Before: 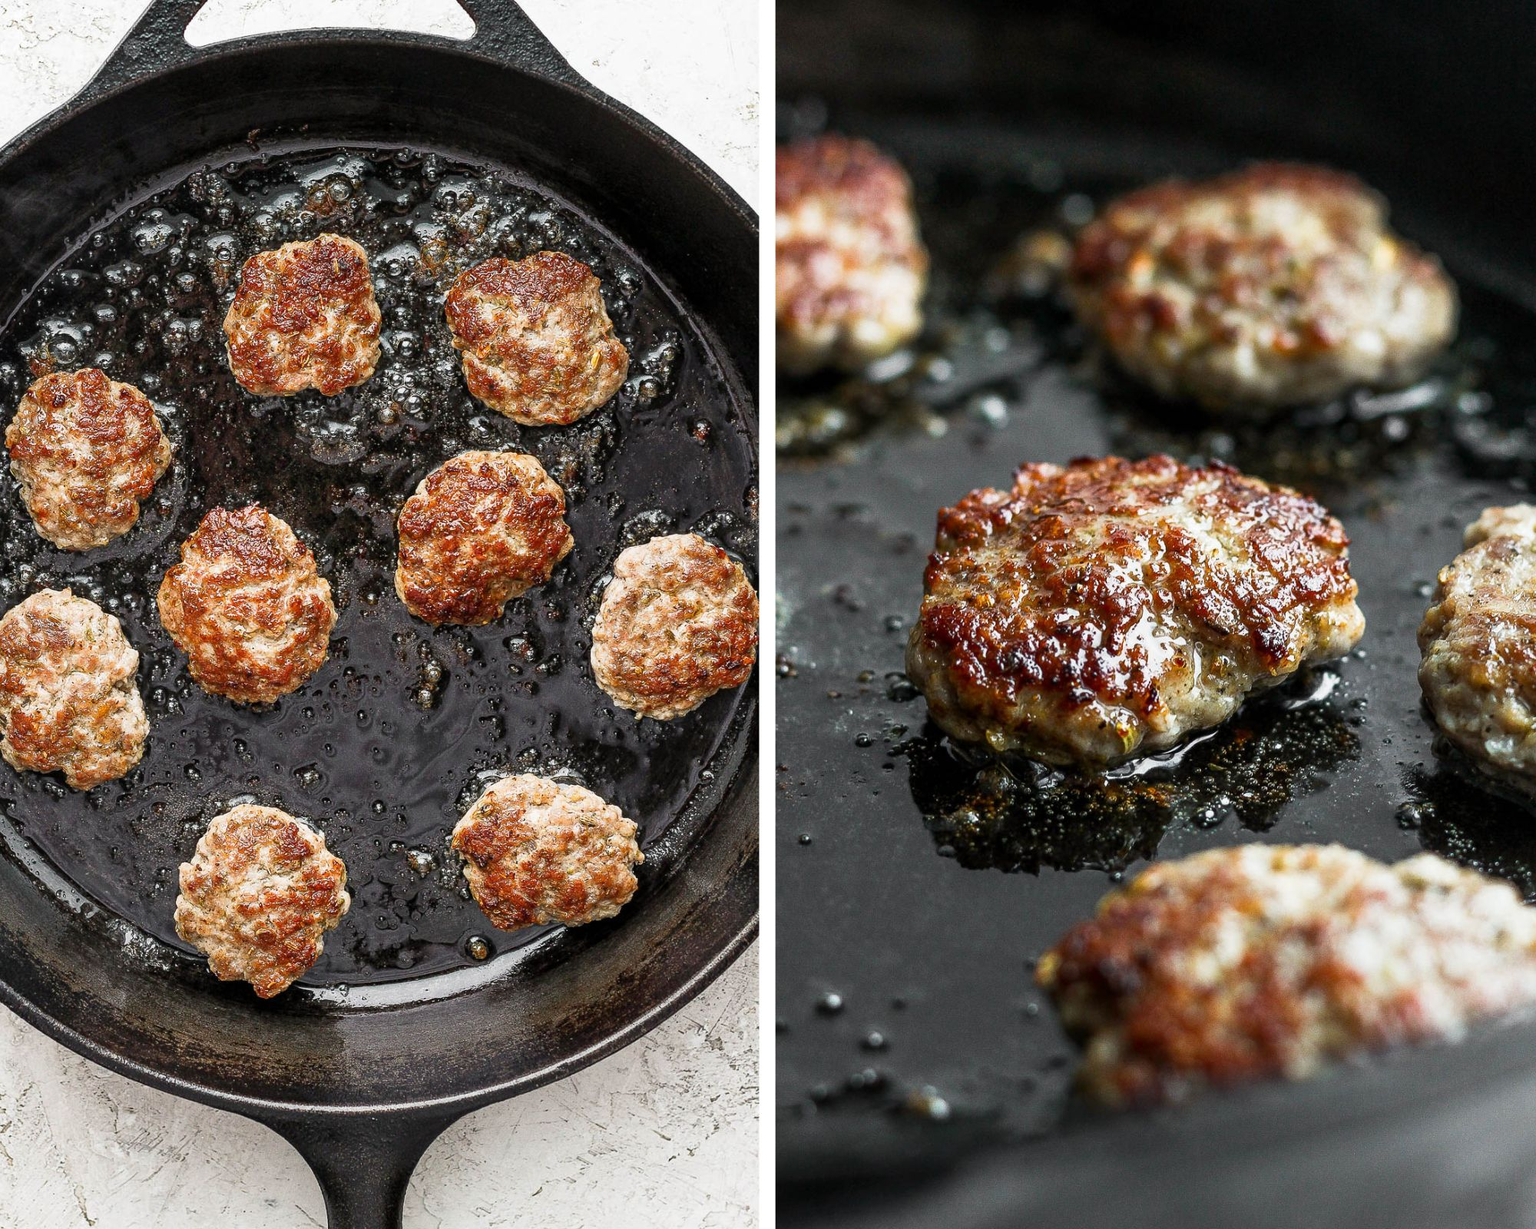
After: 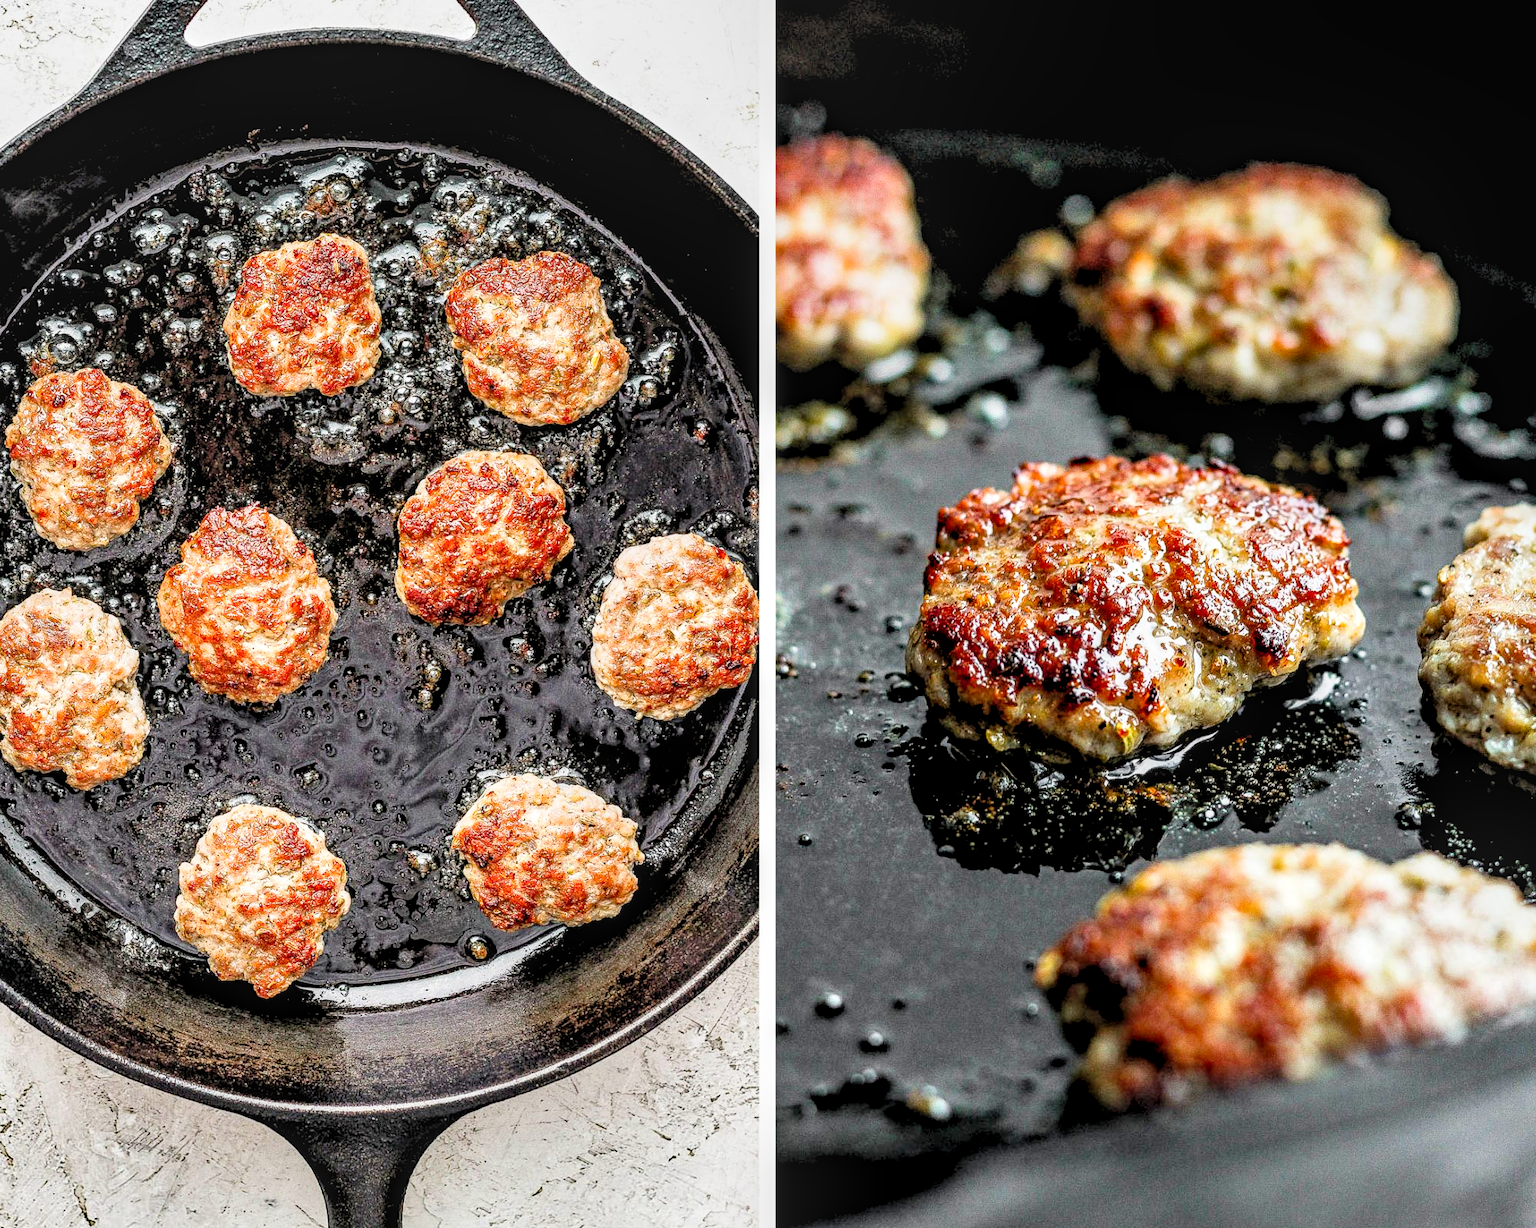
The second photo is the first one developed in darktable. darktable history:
levels: levels [0.036, 0.364, 0.827]
haze removal: compatibility mode true, adaptive false
shadows and highlights: shadows 24.29, highlights -77.75, soften with gaussian
filmic rgb: black relative exposure -7.43 EV, white relative exposure 4.88 EV, threshold 6 EV, hardness 3.4, enable highlight reconstruction true
local contrast: on, module defaults
